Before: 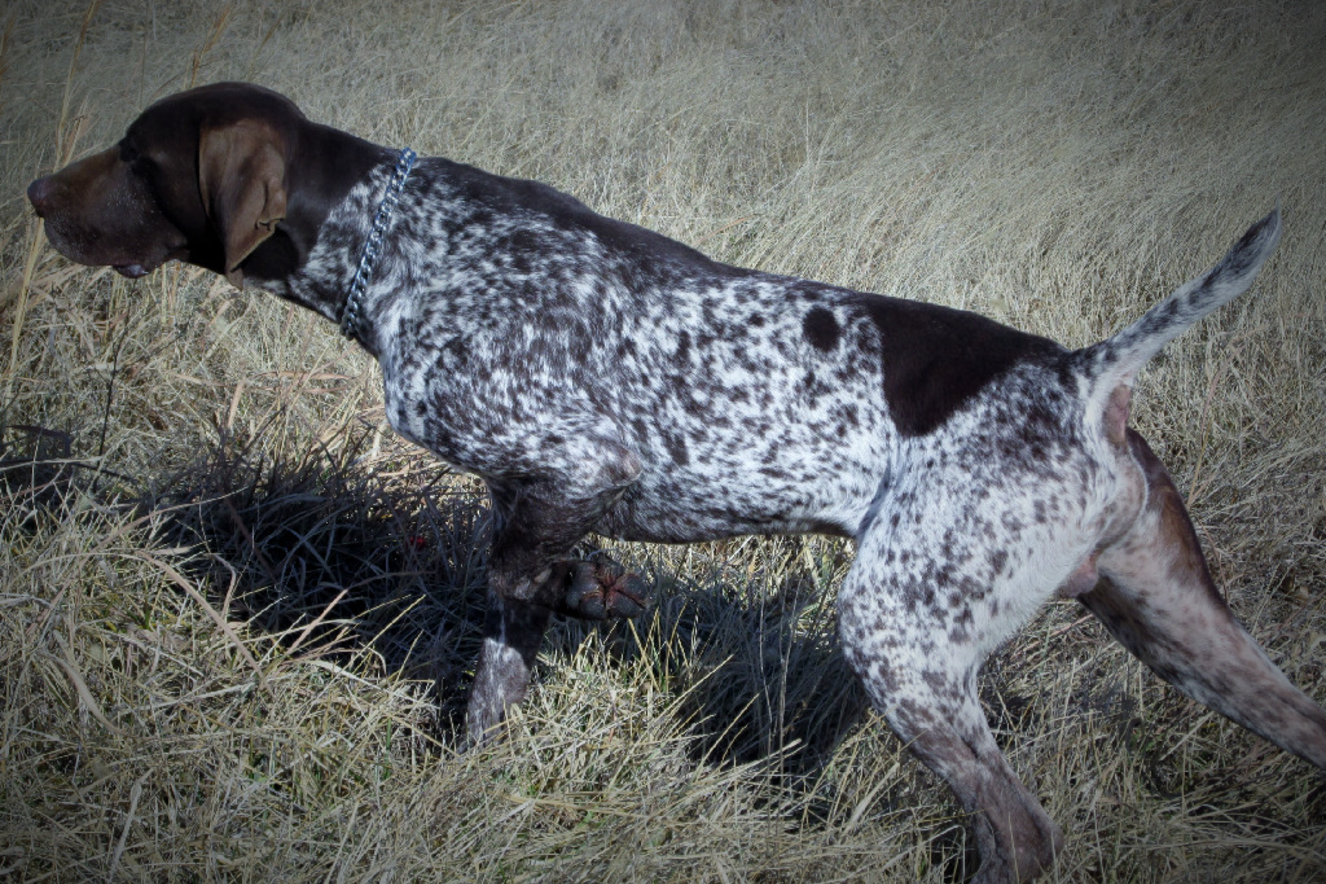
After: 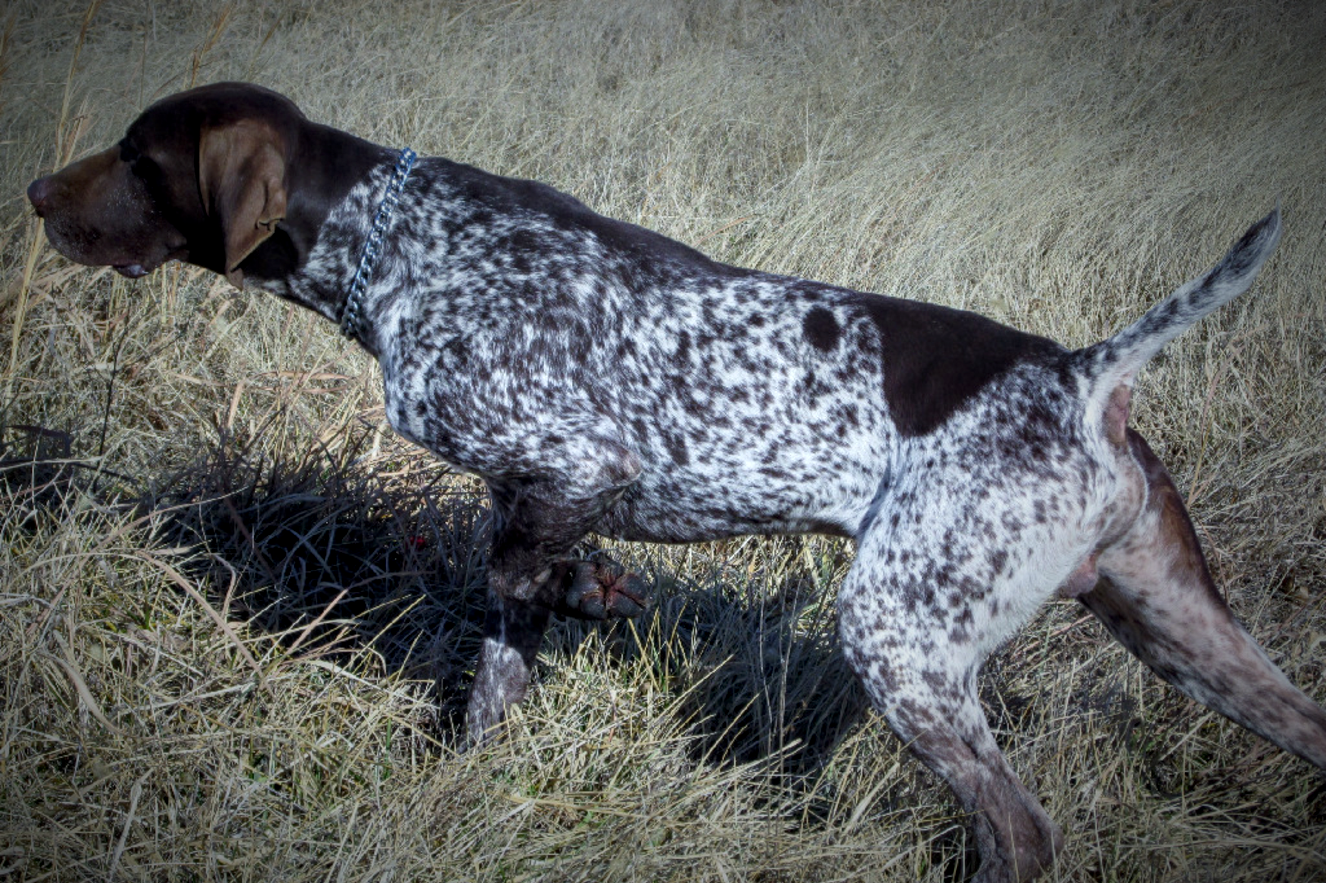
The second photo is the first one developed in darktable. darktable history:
local contrast: on, module defaults
crop: bottom 0.064%
contrast brightness saturation: contrast 0.036, saturation 0.152
